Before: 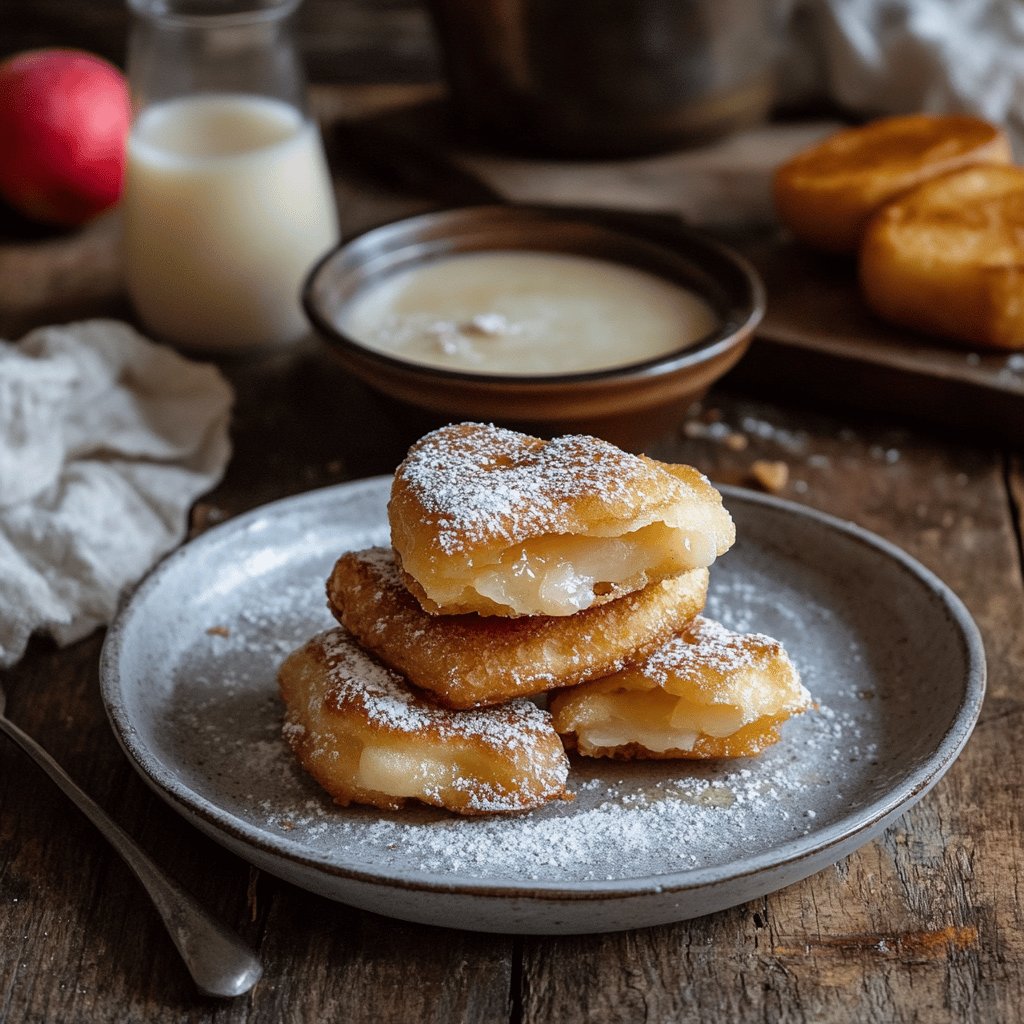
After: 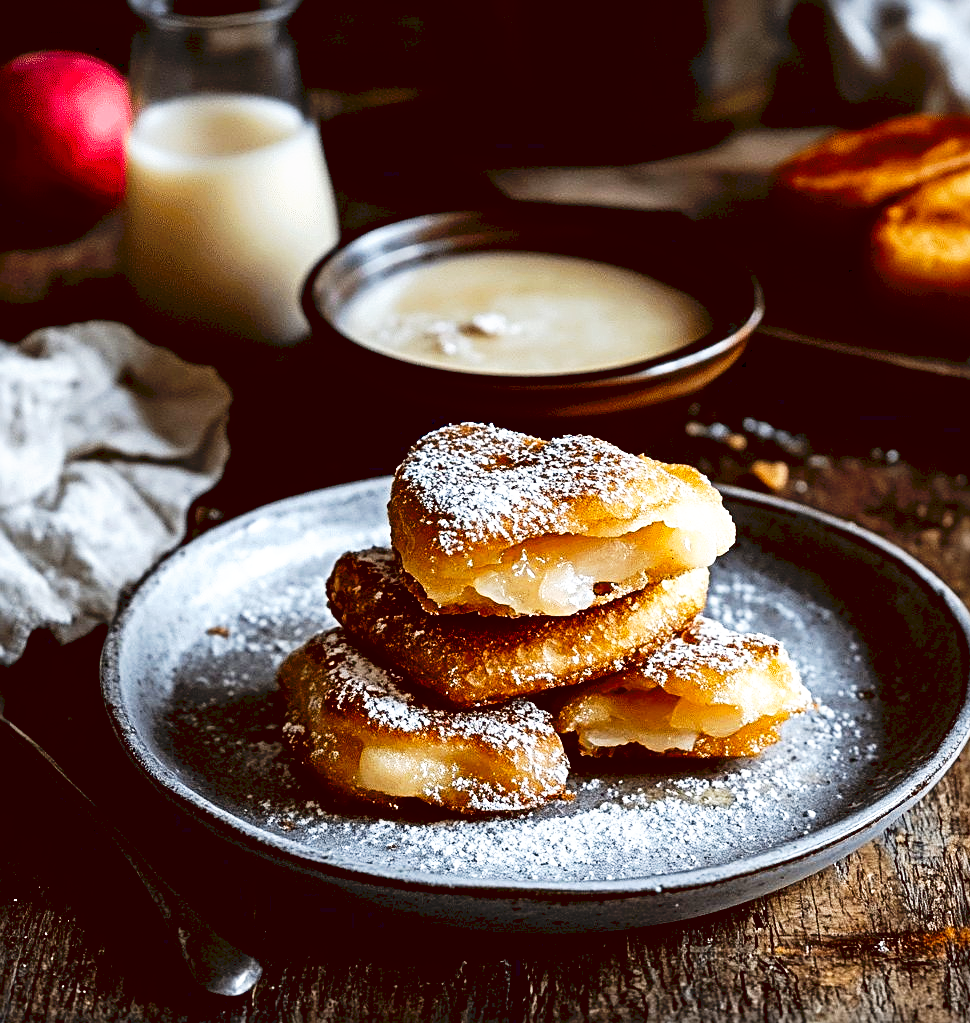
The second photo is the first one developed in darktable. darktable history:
sharpen: radius 3.959
exposure: black level correction 0.031, exposure 0.318 EV, compensate highlight preservation false
crop and rotate: left 0%, right 5.197%
contrast brightness saturation: saturation -0.067
tone curve: curves: ch0 [(0, 0) (0.003, 0.082) (0.011, 0.082) (0.025, 0.088) (0.044, 0.088) (0.069, 0.093) (0.1, 0.101) (0.136, 0.109) (0.177, 0.129) (0.224, 0.155) (0.277, 0.214) (0.335, 0.289) (0.399, 0.378) (0.468, 0.476) (0.543, 0.589) (0.623, 0.713) (0.709, 0.826) (0.801, 0.908) (0.898, 0.98) (1, 1)], preserve colors none
